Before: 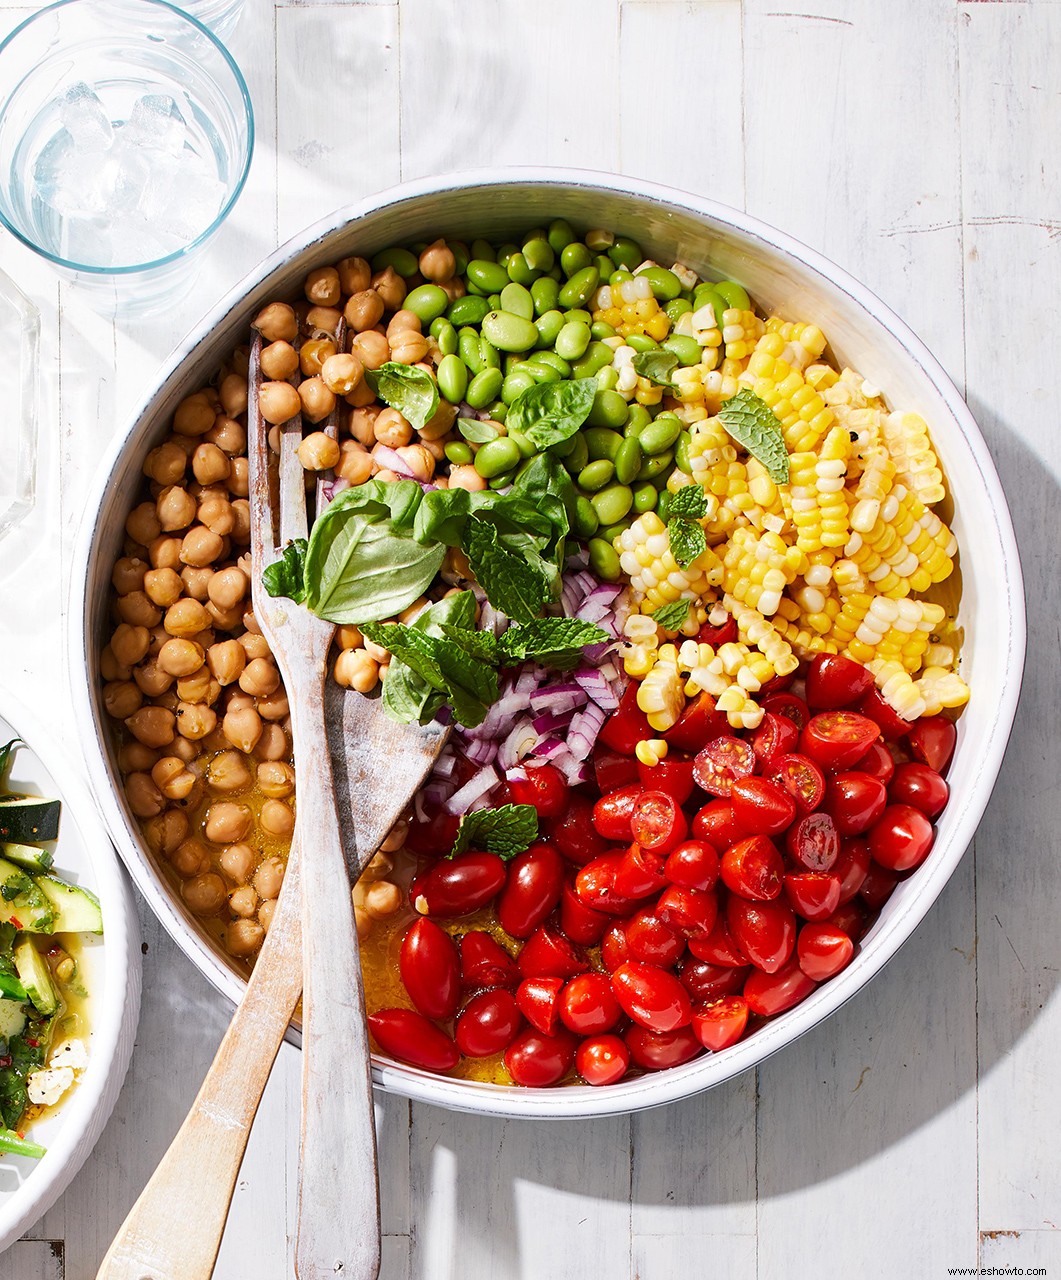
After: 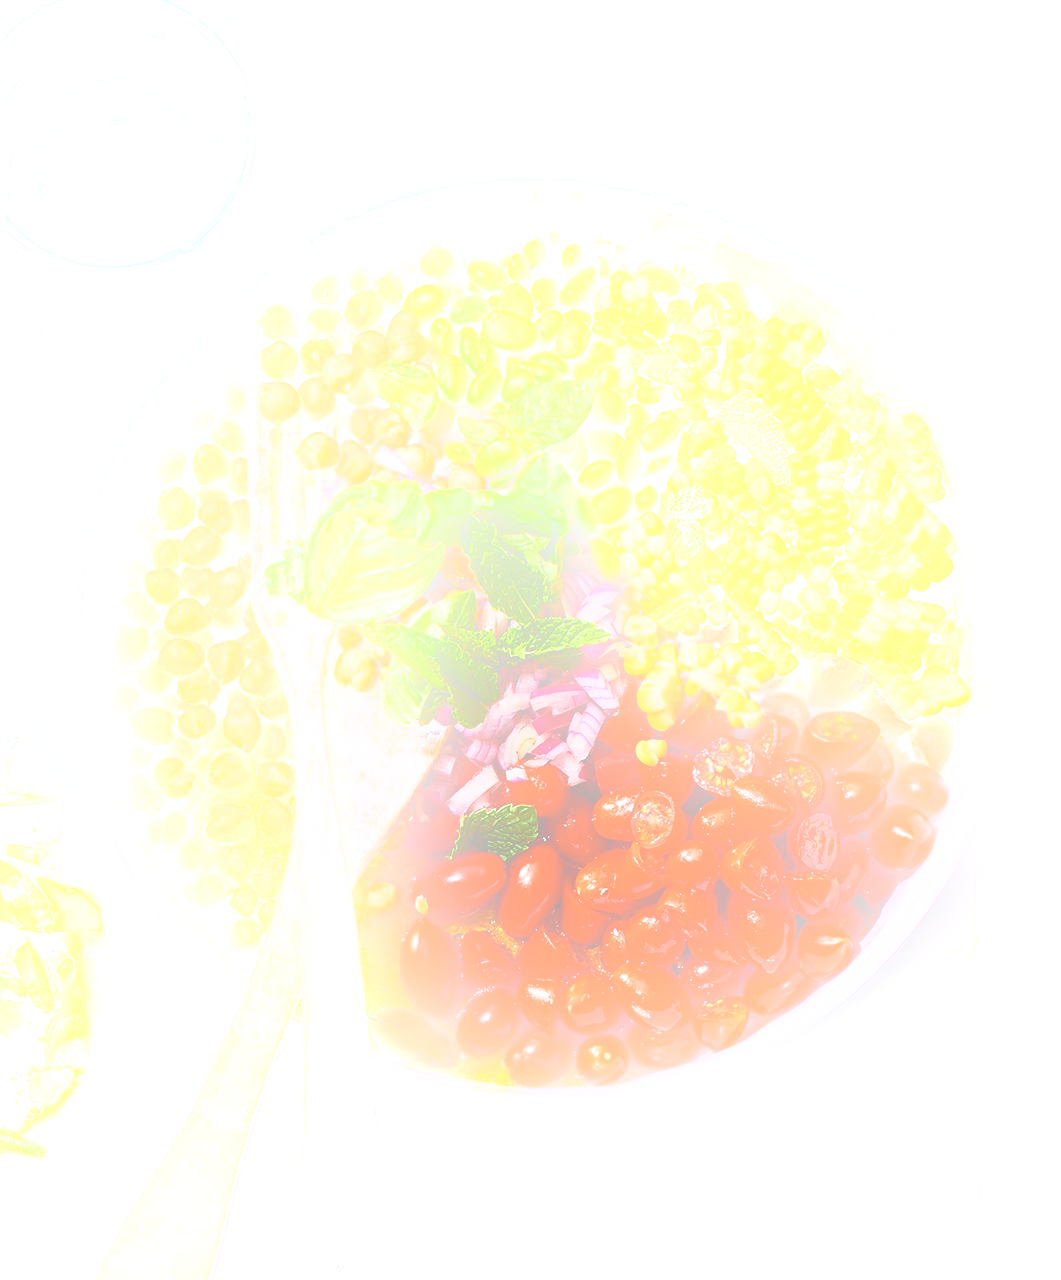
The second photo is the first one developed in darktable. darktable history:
sharpen: radius 1.864, amount 0.398, threshold 1.271
contrast brightness saturation: contrast 0.25, saturation -0.31
bloom: size 25%, threshold 5%, strength 90%
exposure: compensate highlight preservation false
haze removal: compatibility mode true, adaptive false
